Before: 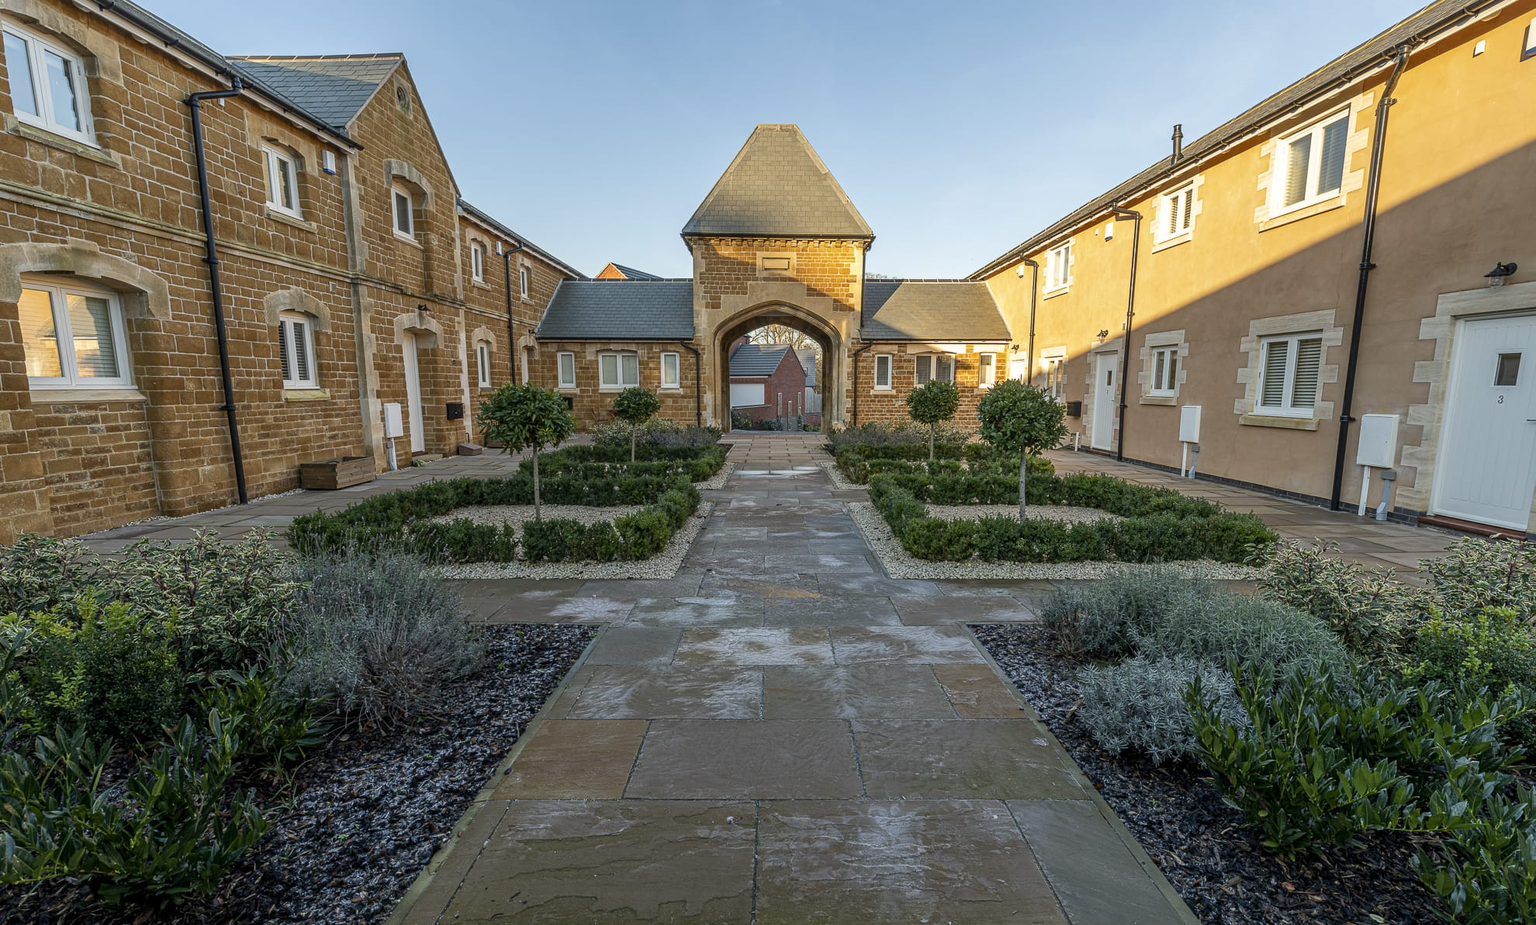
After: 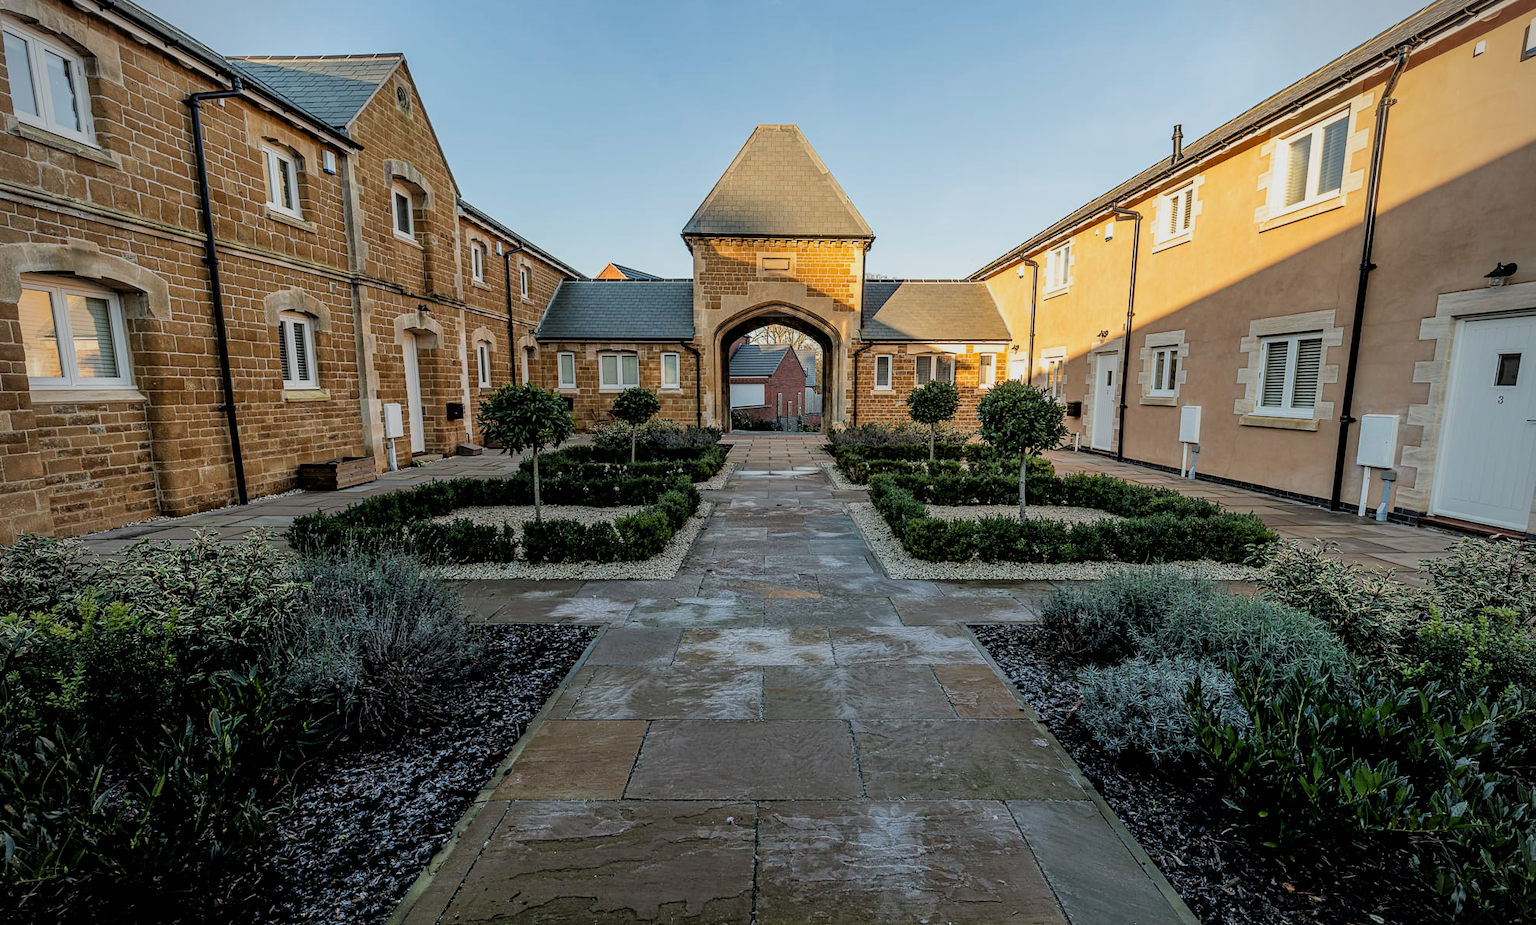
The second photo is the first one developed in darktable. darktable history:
vignetting: on, module defaults
filmic rgb: black relative exposure -3.86 EV, white relative exposure 3.48 EV, hardness 2.63, contrast 1.103
